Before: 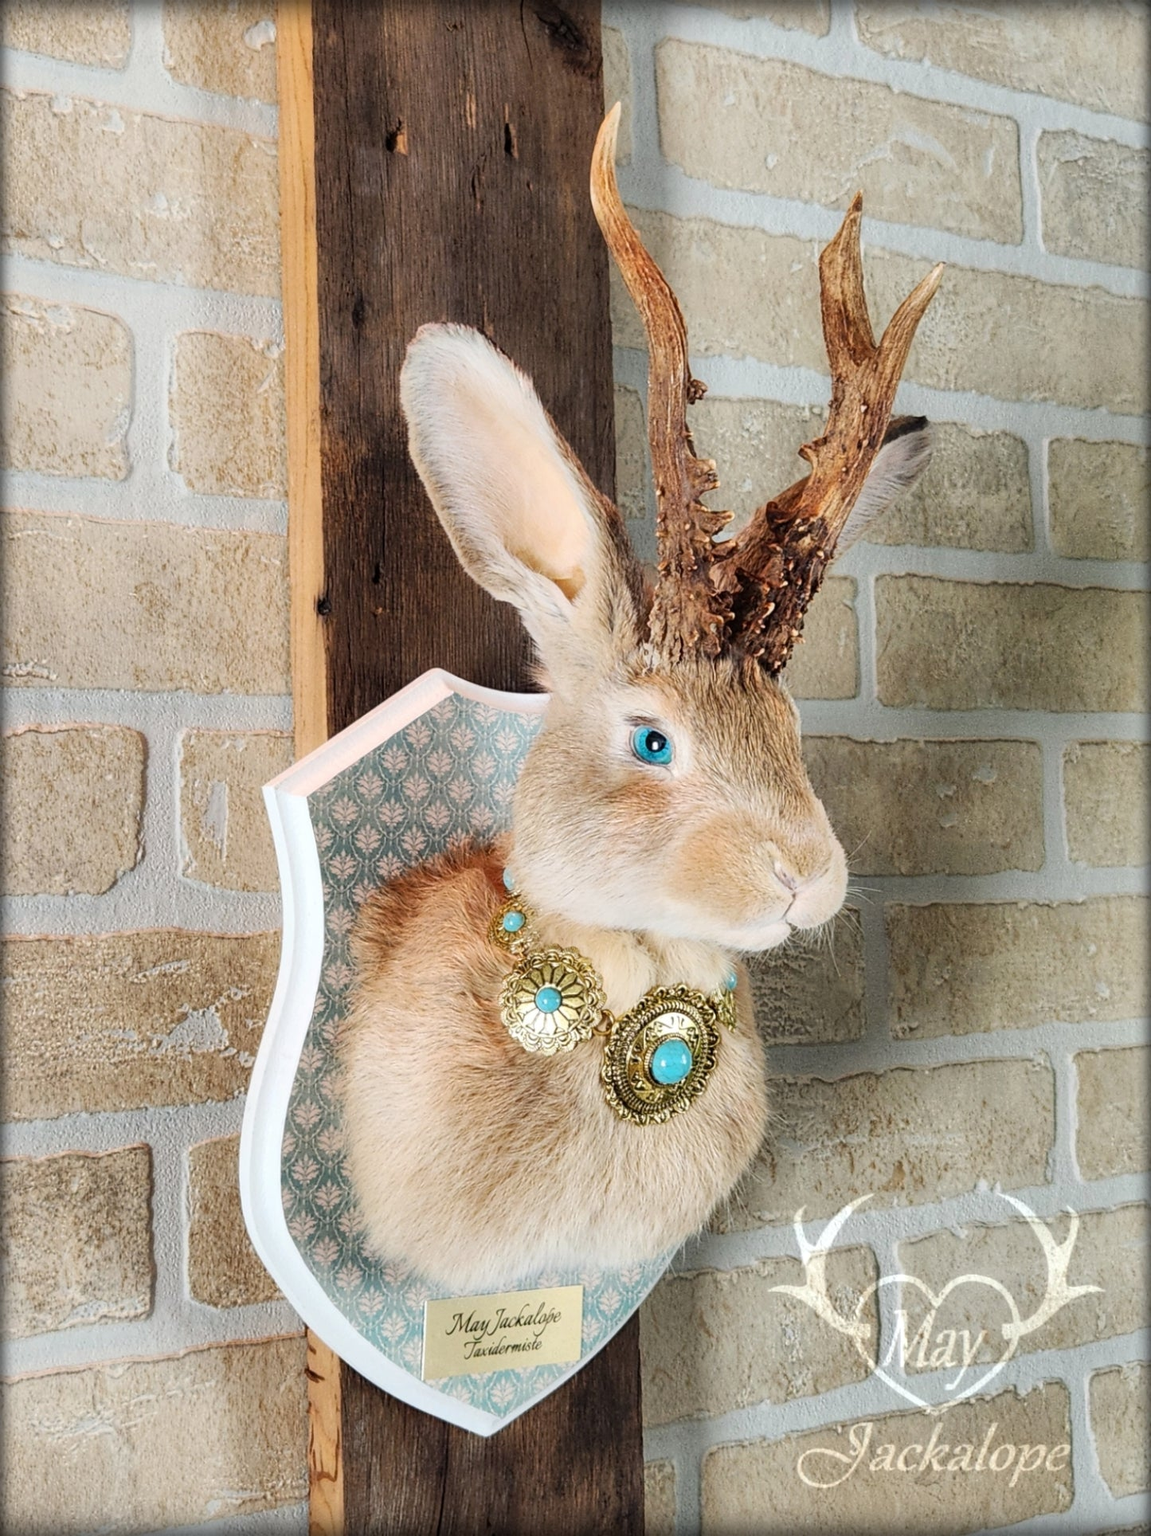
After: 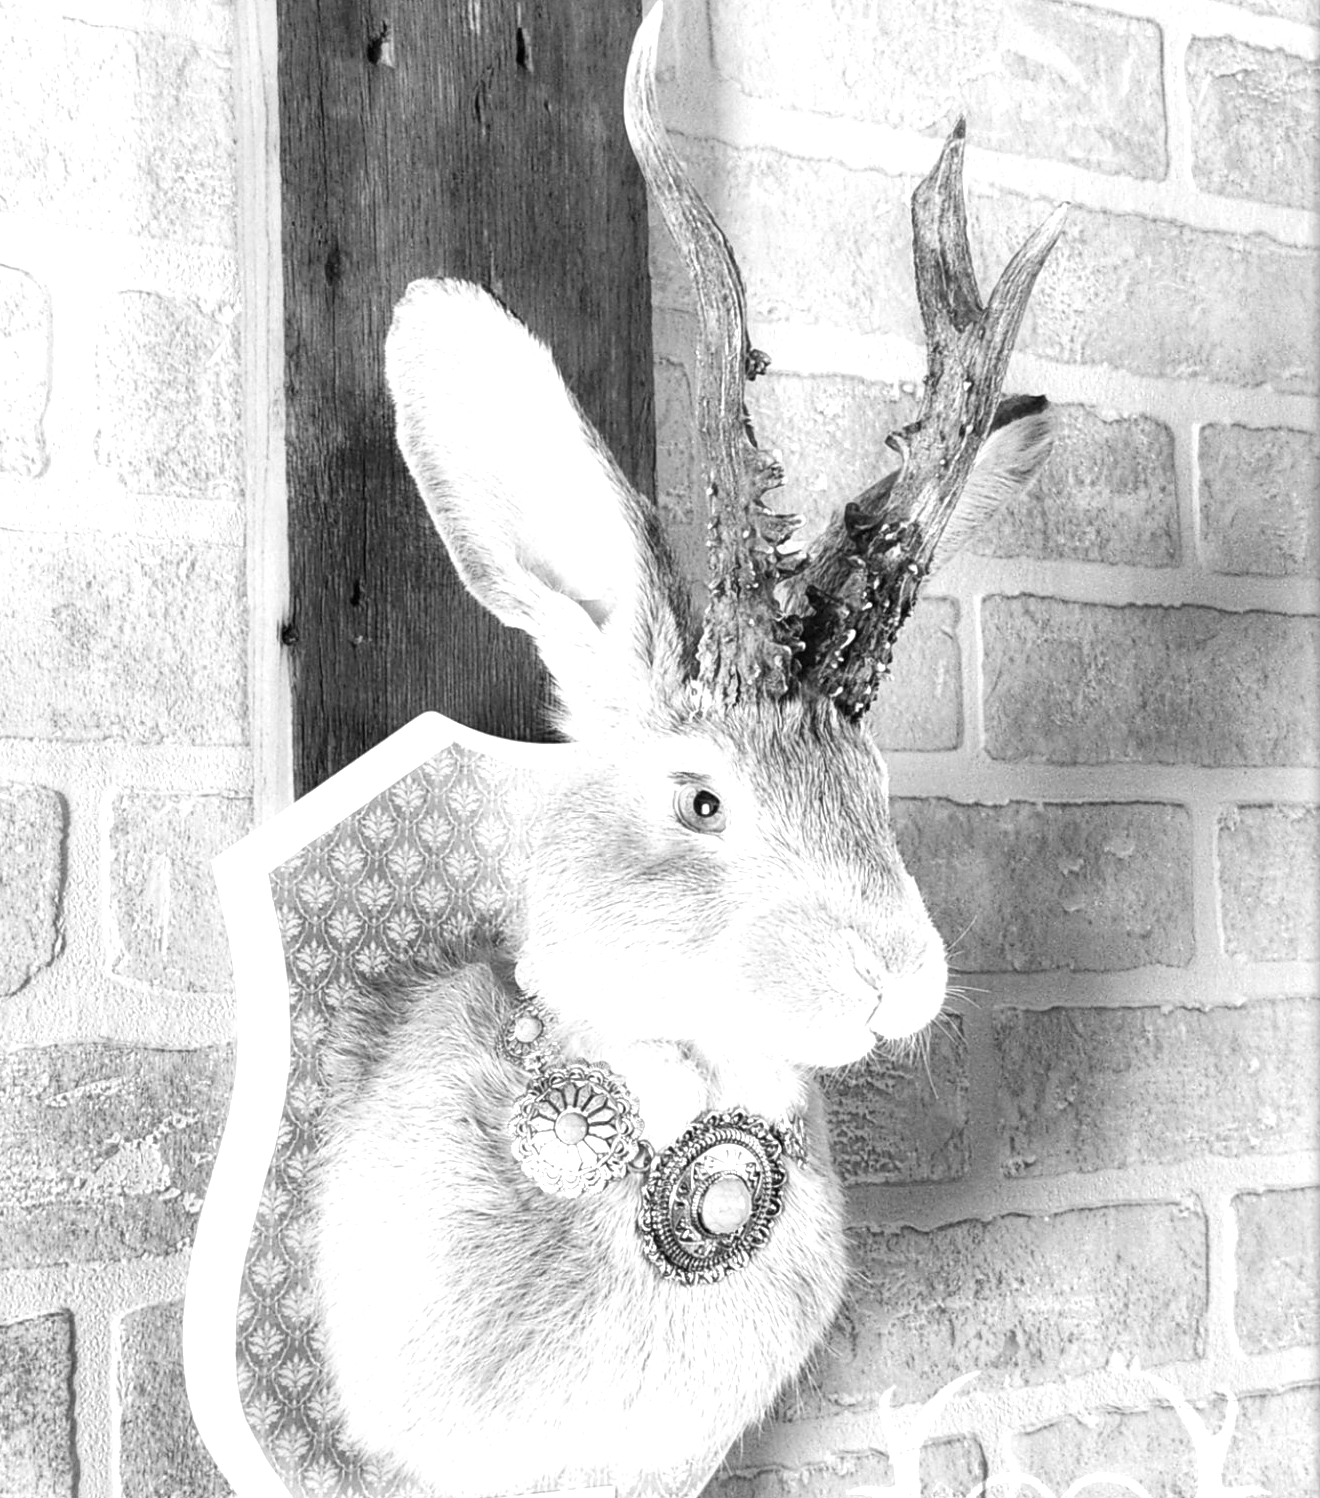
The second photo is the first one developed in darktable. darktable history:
crop: left 8.155%, top 6.611%, bottom 15.385%
monochrome: on, module defaults
exposure: black level correction 0, exposure 0.9 EV, compensate highlight preservation false
